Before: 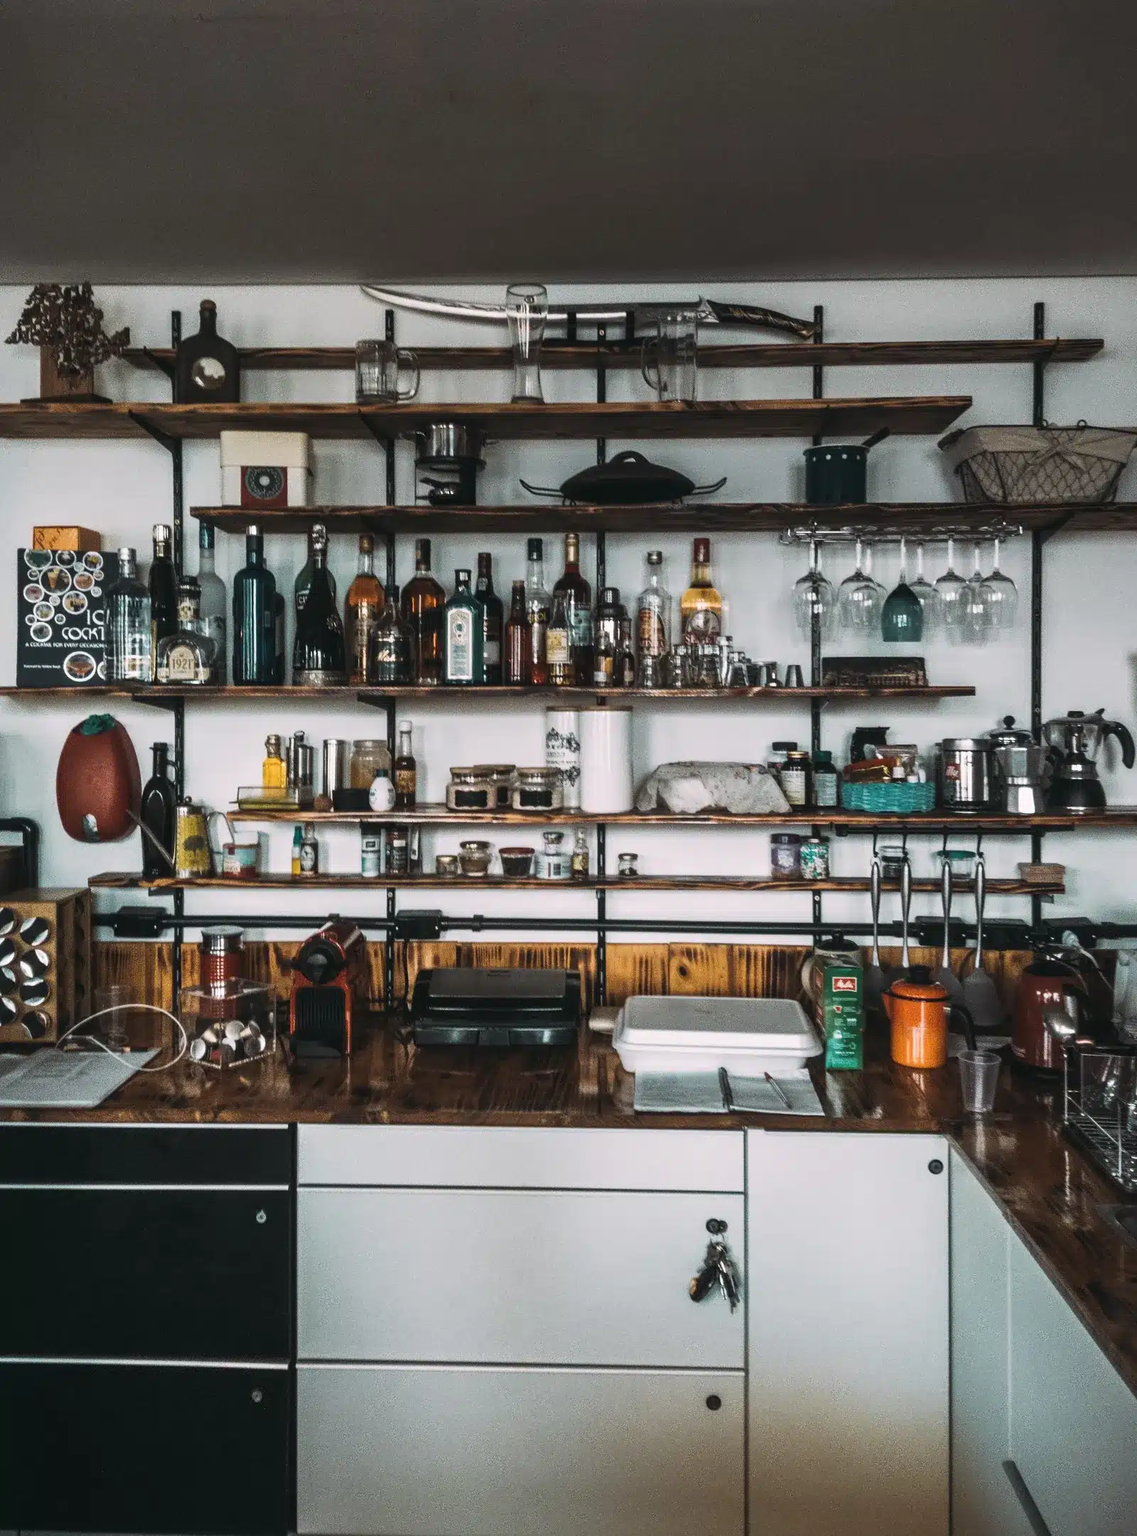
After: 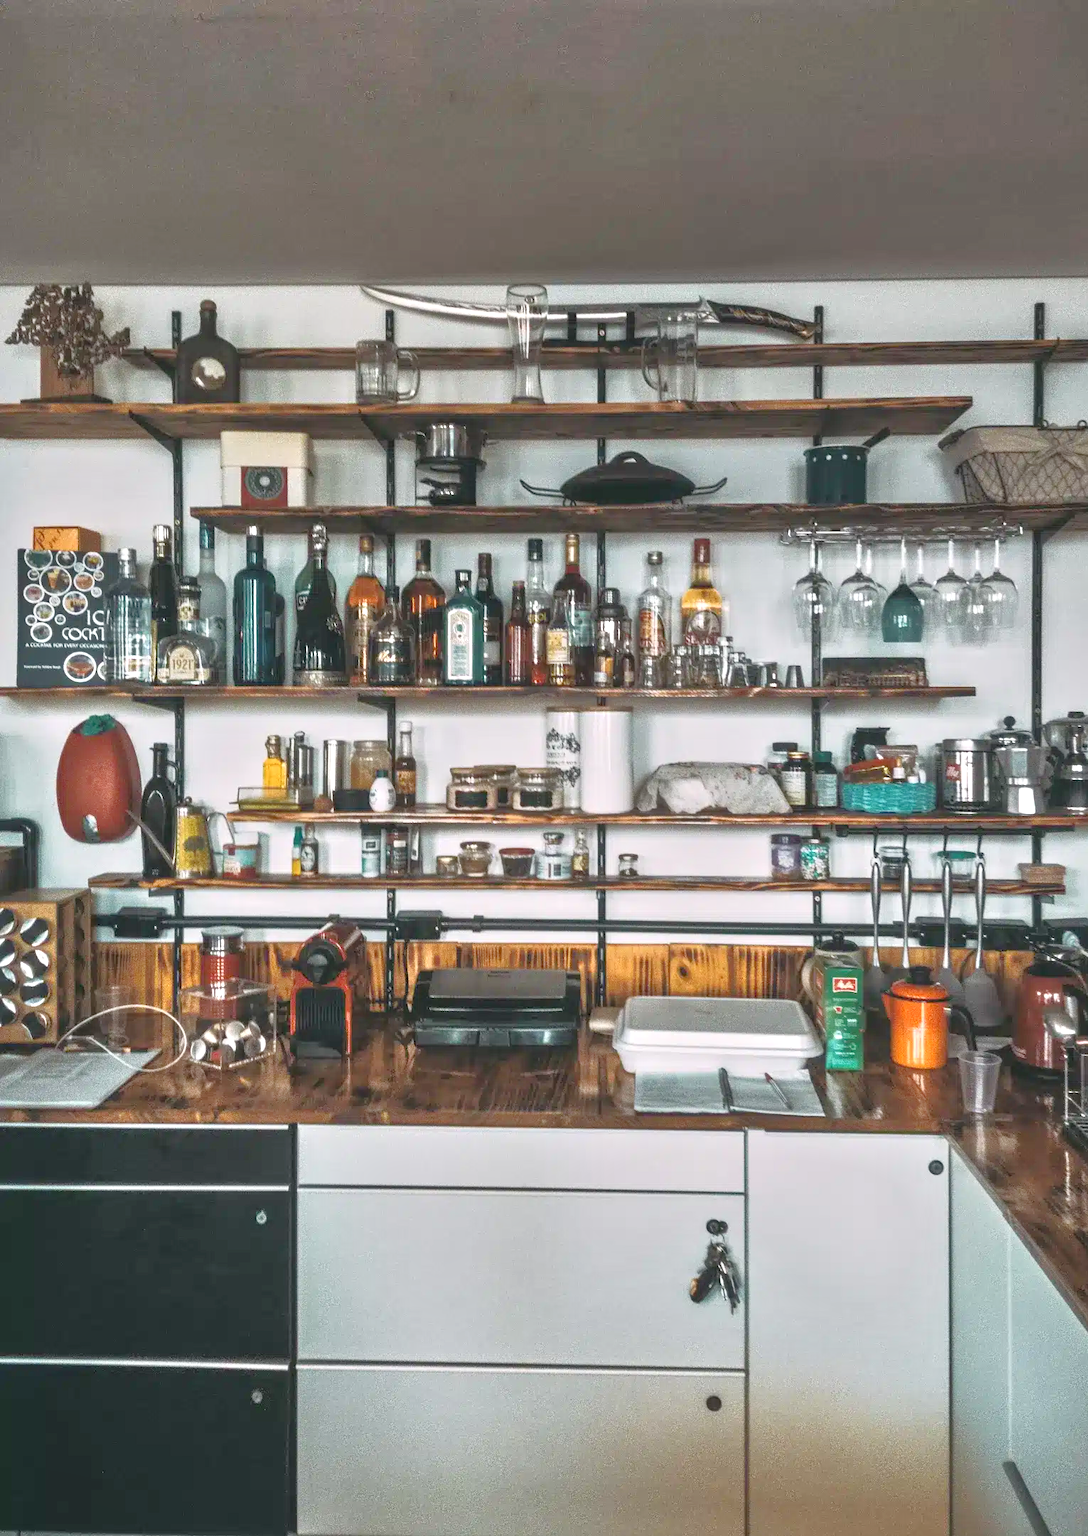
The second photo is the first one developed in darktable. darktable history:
crop: right 4.211%, bottom 0.023%
tone equalizer: -8 EV 1.99 EV, -7 EV 1.98 EV, -6 EV 1.98 EV, -5 EV 1.99 EV, -4 EV 1.99 EV, -3 EV 1.5 EV, -2 EV 0.994 EV, -1 EV 0.502 EV
